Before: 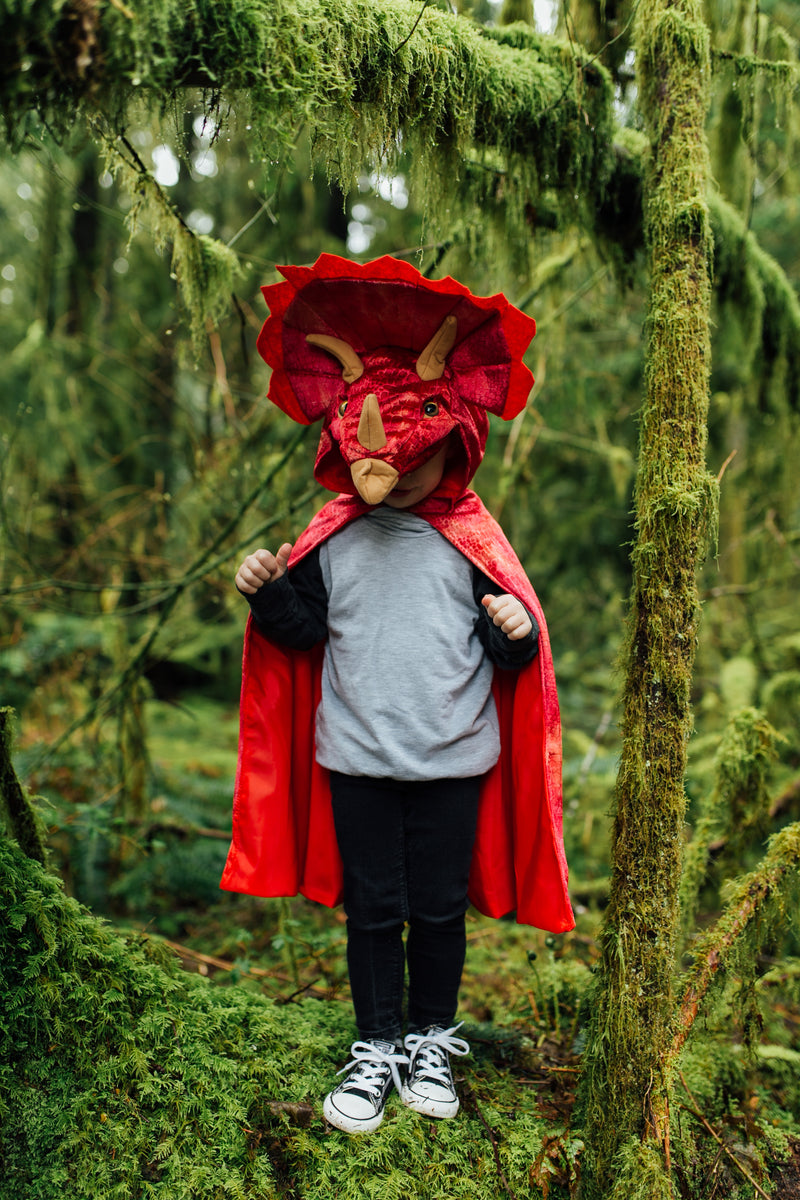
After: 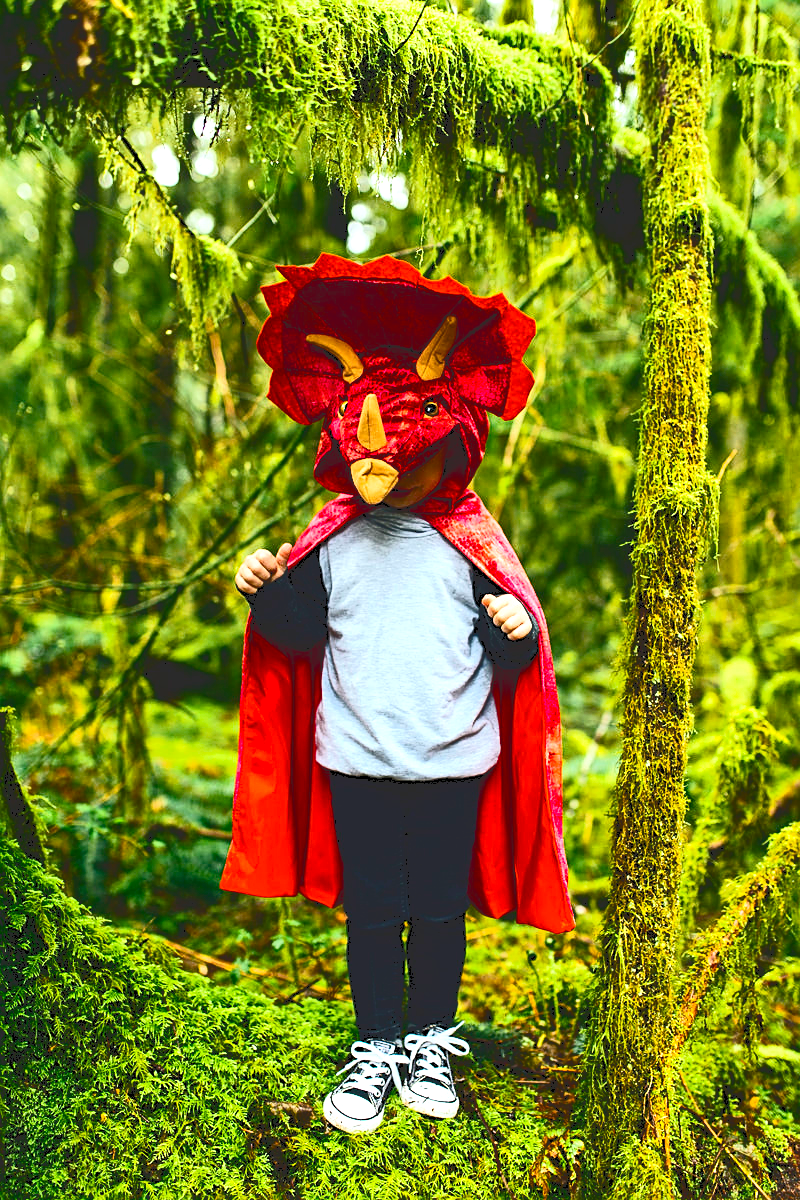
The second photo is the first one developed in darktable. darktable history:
sharpen: on, module defaults
base curve: curves: ch0 [(0, 0) (0.257, 0.25) (0.482, 0.586) (0.757, 0.871) (1, 1)]
exposure: black level correction 0, exposure 0.901 EV, compensate highlight preservation false
tone curve: curves: ch0 [(0, 0) (0.003, 0.17) (0.011, 0.17) (0.025, 0.17) (0.044, 0.168) (0.069, 0.167) (0.1, 0.173) (0.136, 0.181) (0.177, 0.199) (0.224, 0.226) (0.277, 0.271) (0.335, 0.333) (0.399, 0.419) (0.468, 0.52) (0.543, 0.621) (0.623, 0.716) (0.709, 0.795) (0.801, 0.867) (0.898, 0.914) (1, 1)], color space Lab, independent channels, preserve colors none
color balance rgb: perceptual saturation grading › global saturation 36.873%, perceptual saturation grading › shadows 35.562%
